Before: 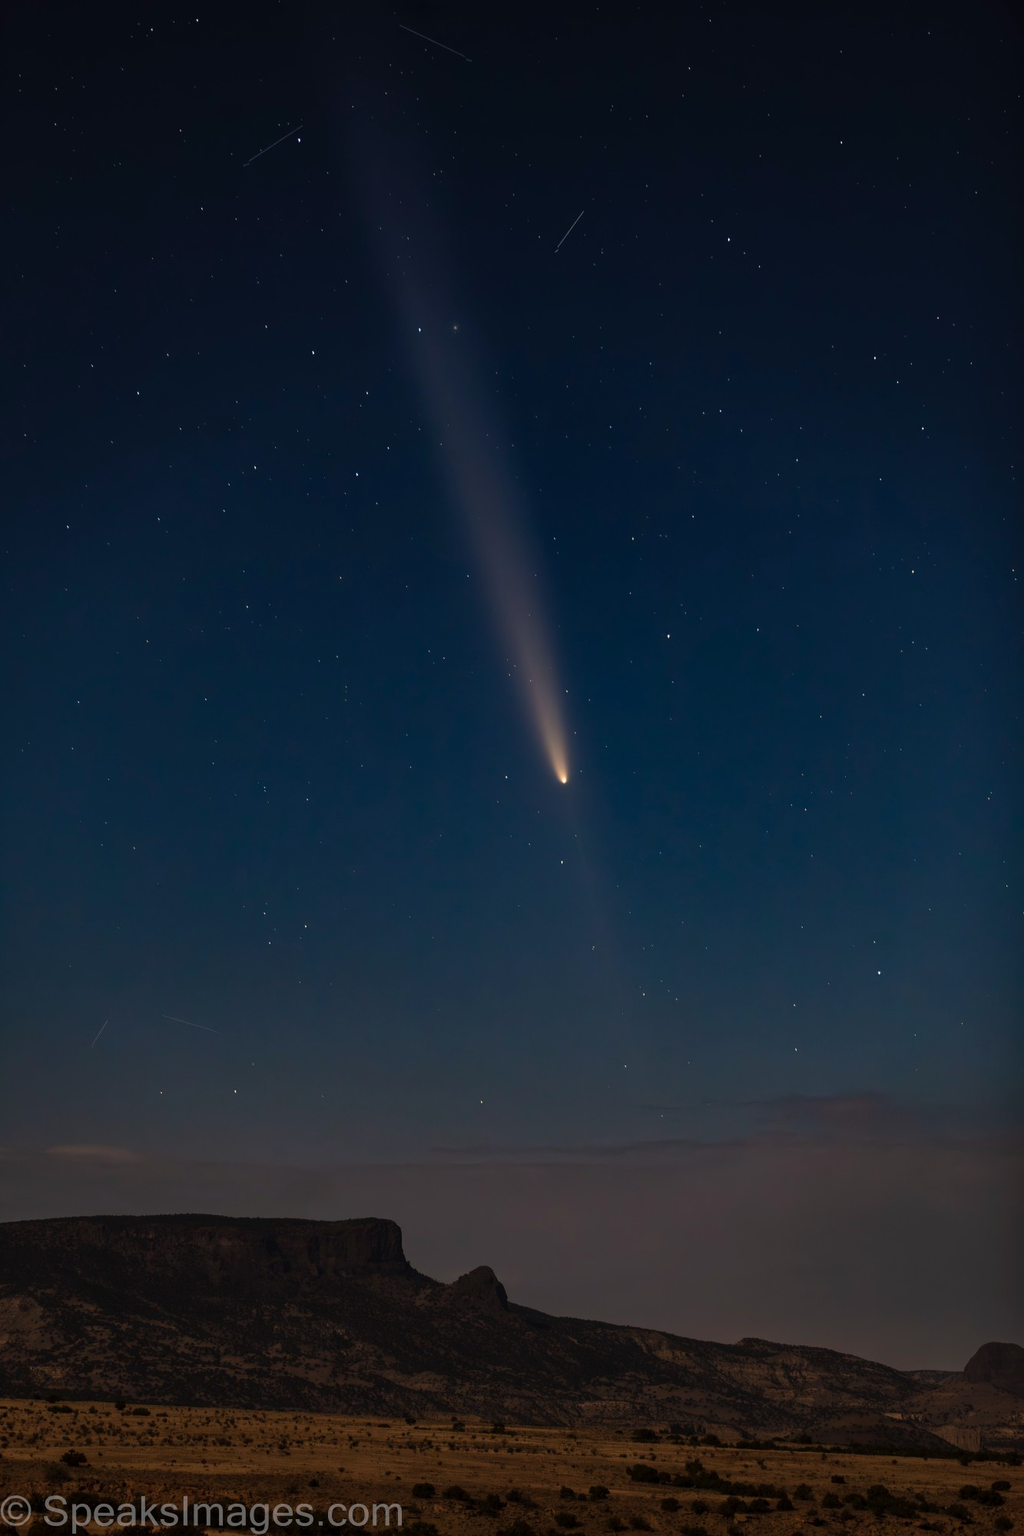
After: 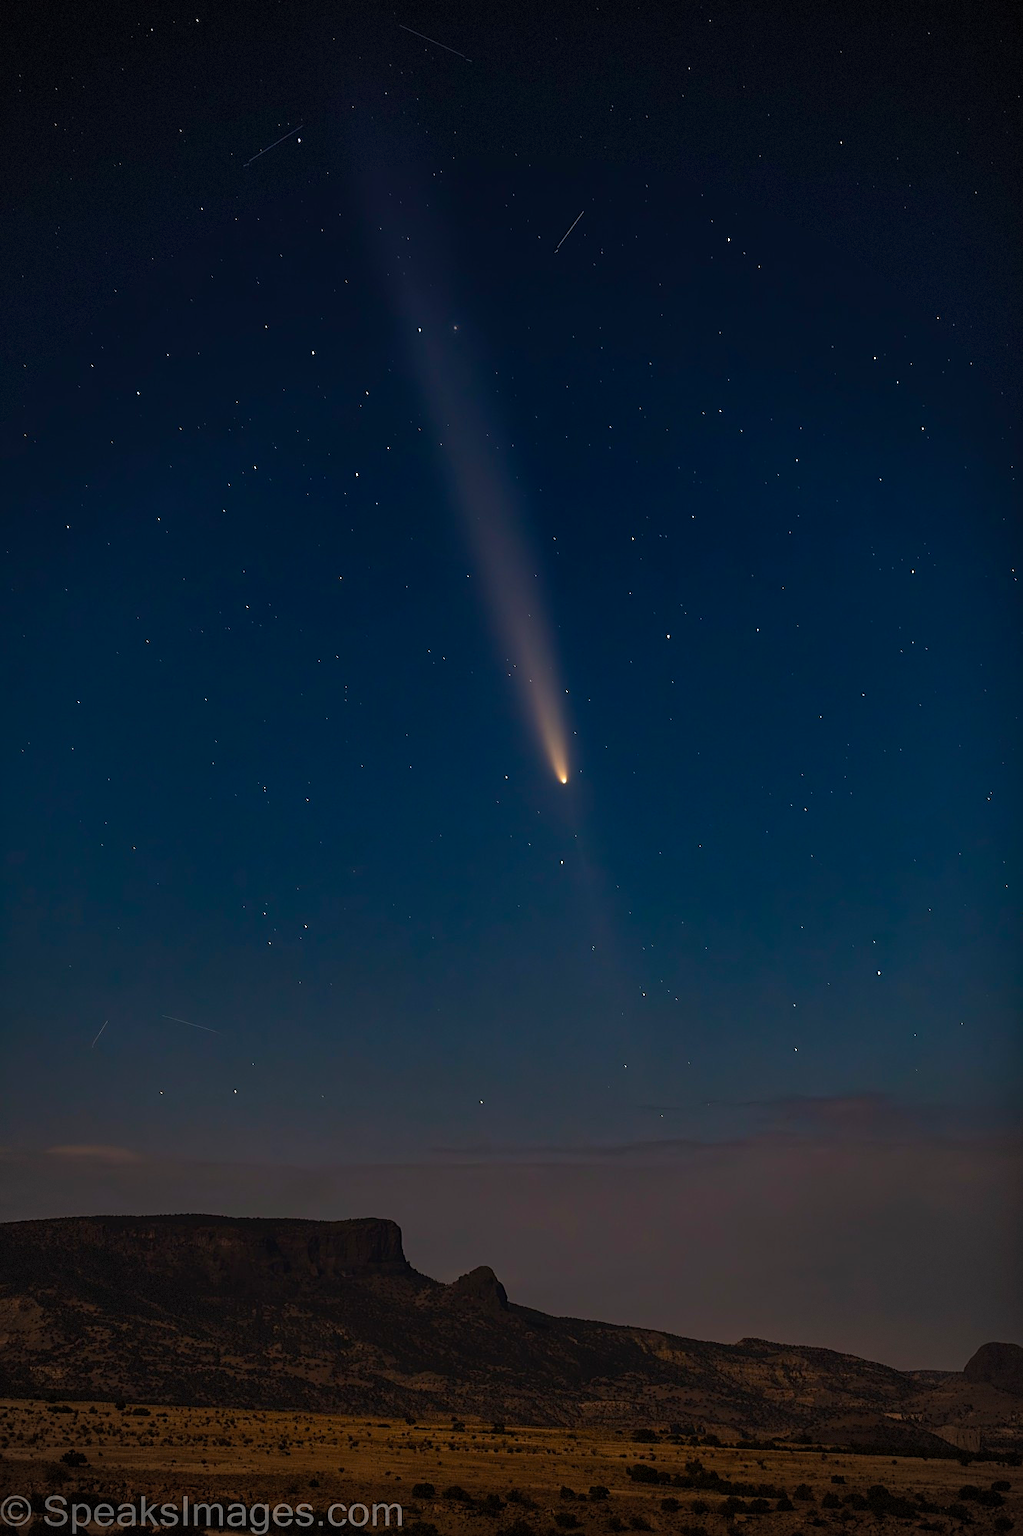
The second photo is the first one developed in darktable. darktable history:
sharpen: on, module defaults
vignetting: dithering 8-bit output, unbound false
color balance rgb: perceptual saturation grading › global saturation 20%, global vibrance 20%
